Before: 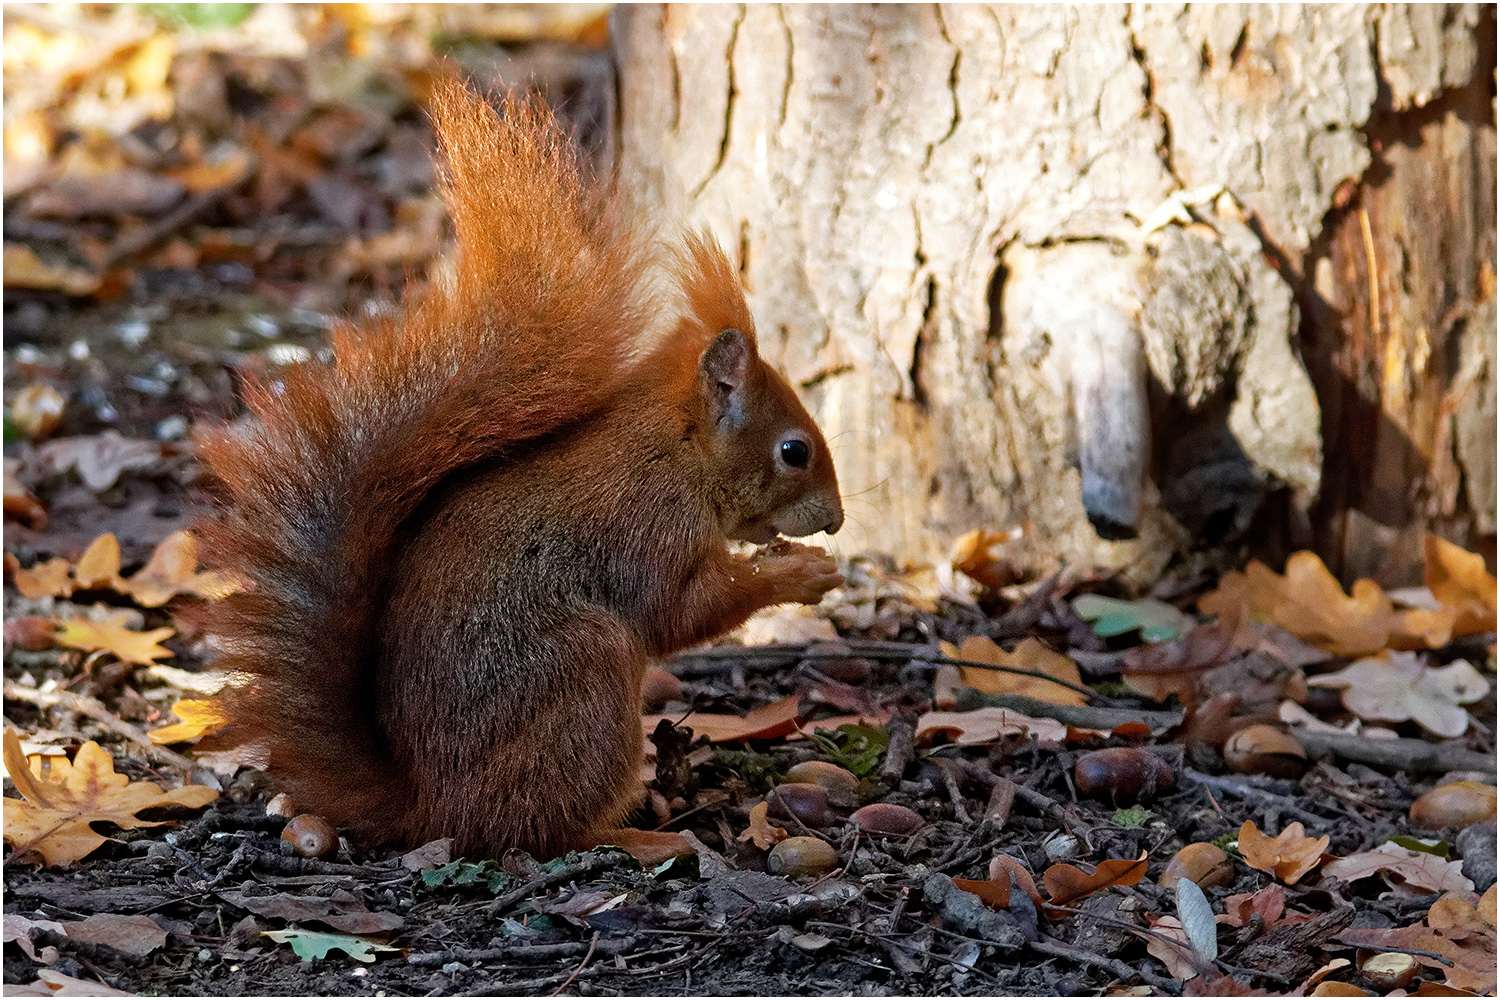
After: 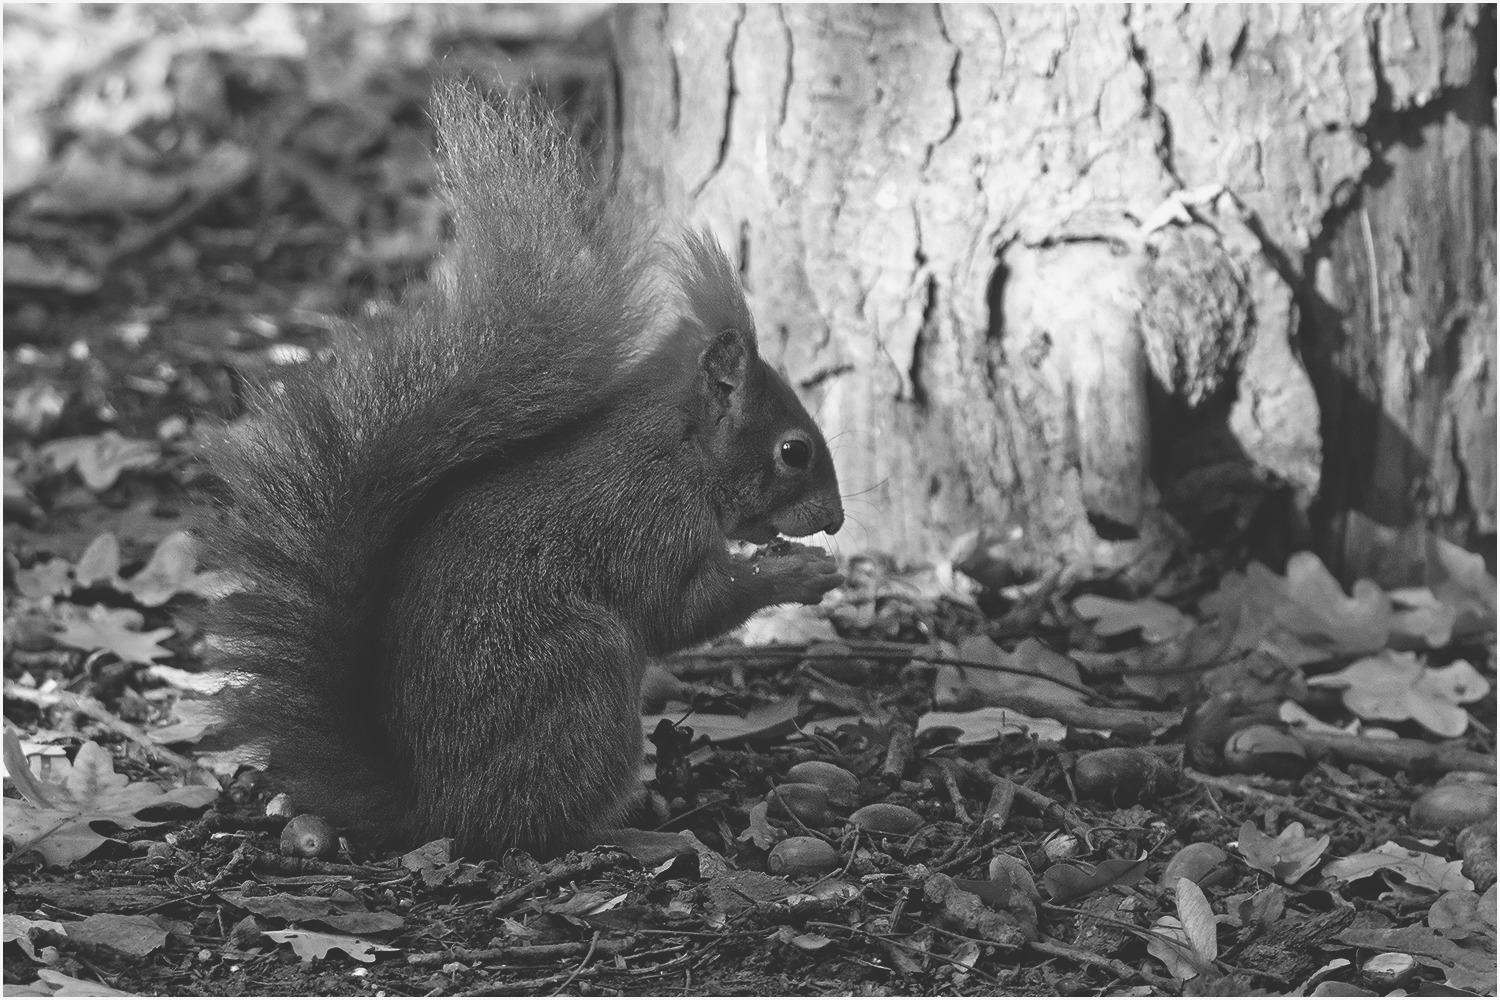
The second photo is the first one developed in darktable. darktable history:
color calibration: output gray [0.18, 0.41, 0.41, 0], gray › normalize channels true, illuminant same as pipeline (D50), adaptation XYZ, x 0.346, y 0.359, gamut compression 0
exposure: black level correction -0.03, compensate highlight preservation false
